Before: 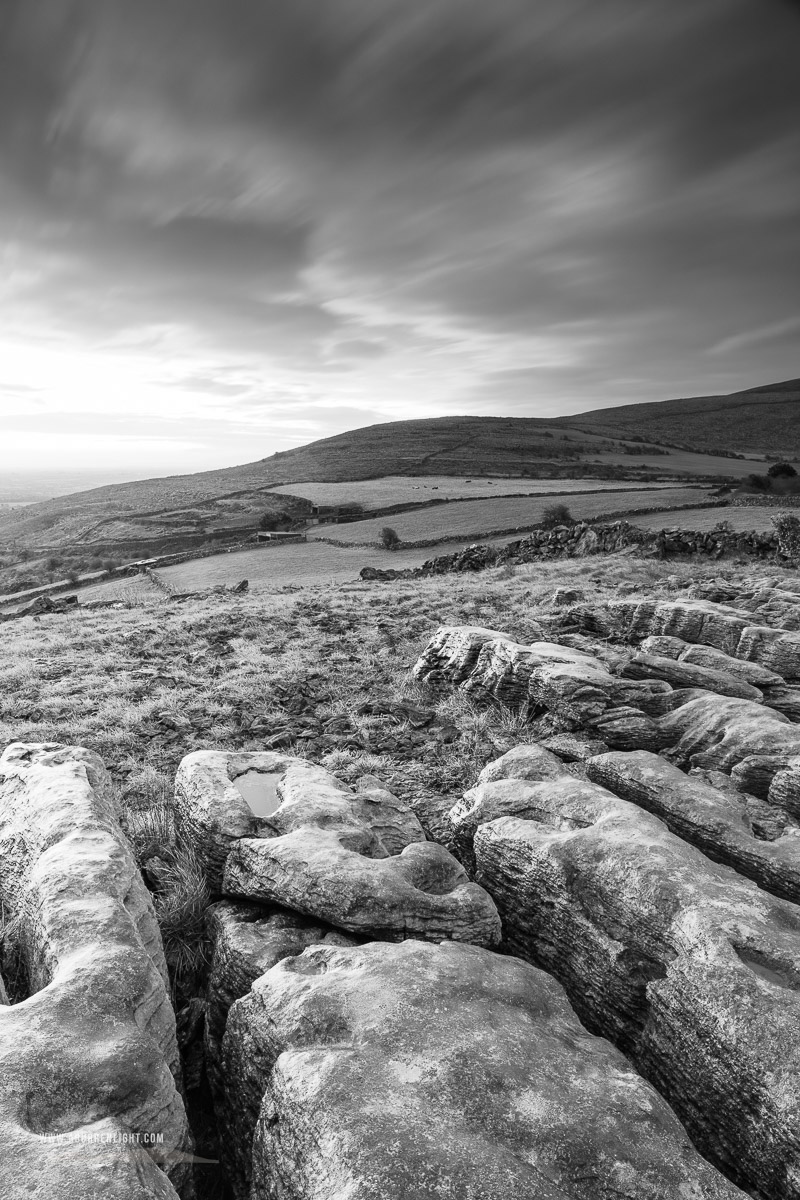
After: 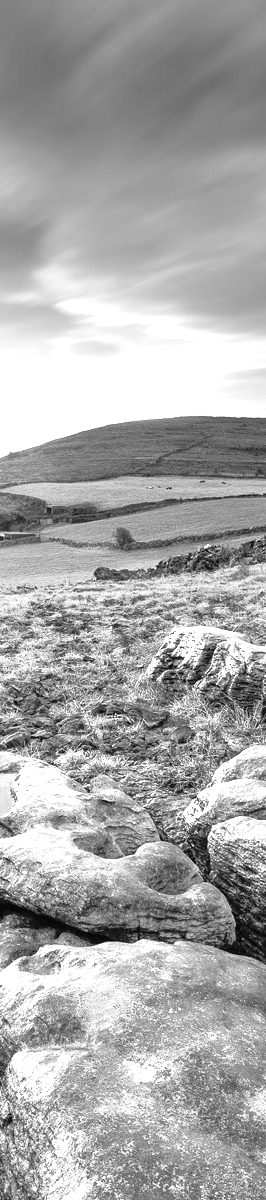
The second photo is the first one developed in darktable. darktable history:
crop: left 33.36%, right 33.36%
tone equalizer: -8 EV 0.001 EV, -7 EV -0.004 EV, -6 EV 0.009 EV, -5 EV 0.032 EV, -4 EV 0.276 EV, -3 EV 0.644 EV, -2 EV 0.584 EV, -1 EV 0.187 EV, +0 EV 0.024 EV
exposure: black level correction 0, exposure 0.7 EV, compensate exposure bias true, compensate highlight preservation false
